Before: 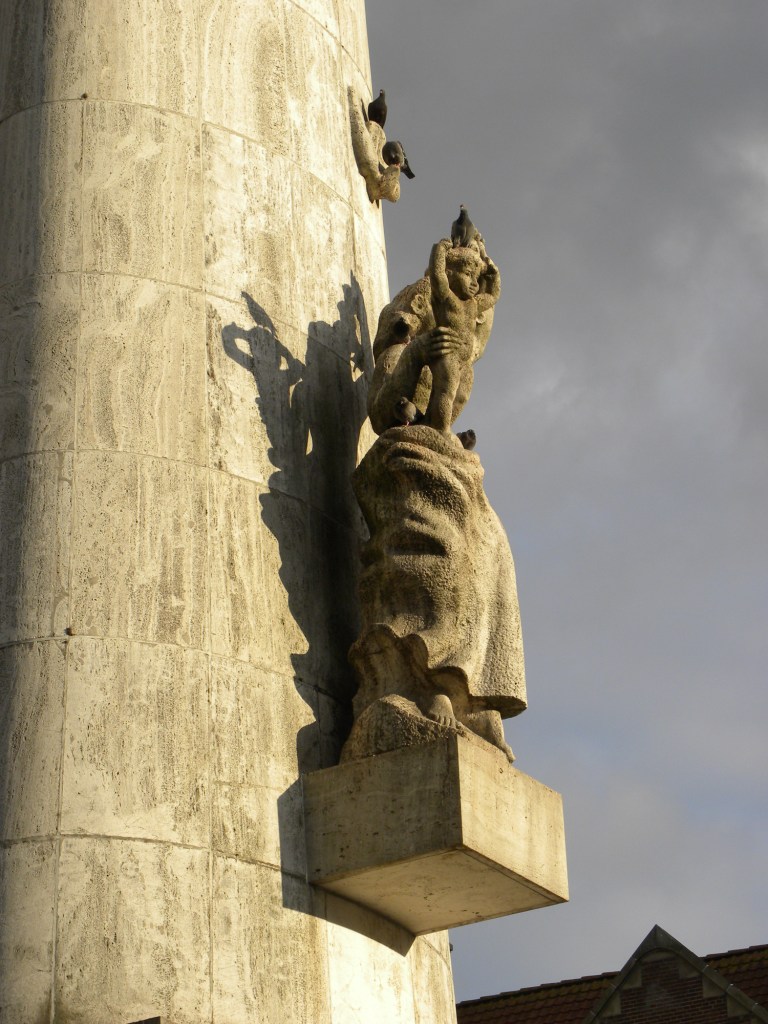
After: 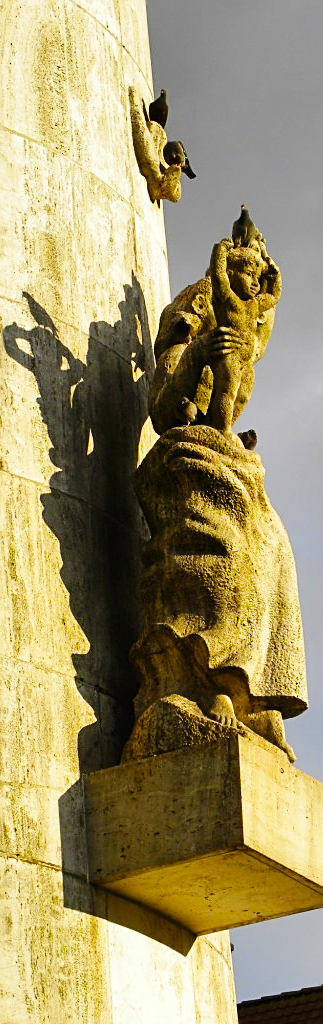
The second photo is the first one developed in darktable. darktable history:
color balance rgb: linear chroma grading › global chroma 15%, perceptual saturation grading › global saturation 30%
contrast brightness saturation: saturation -0.05
crop: left 28.583%, right 29.231%
base curve: curves: ch0 [(0, 0) (0.032, 0.025) (0.121, 0.166) (0.206, 0.329) (0.605, 0.79) (1, 1)], preserve colors none
shadows and highlights: shadows 60, soften with gaussian
sharpen: on, module defaults
